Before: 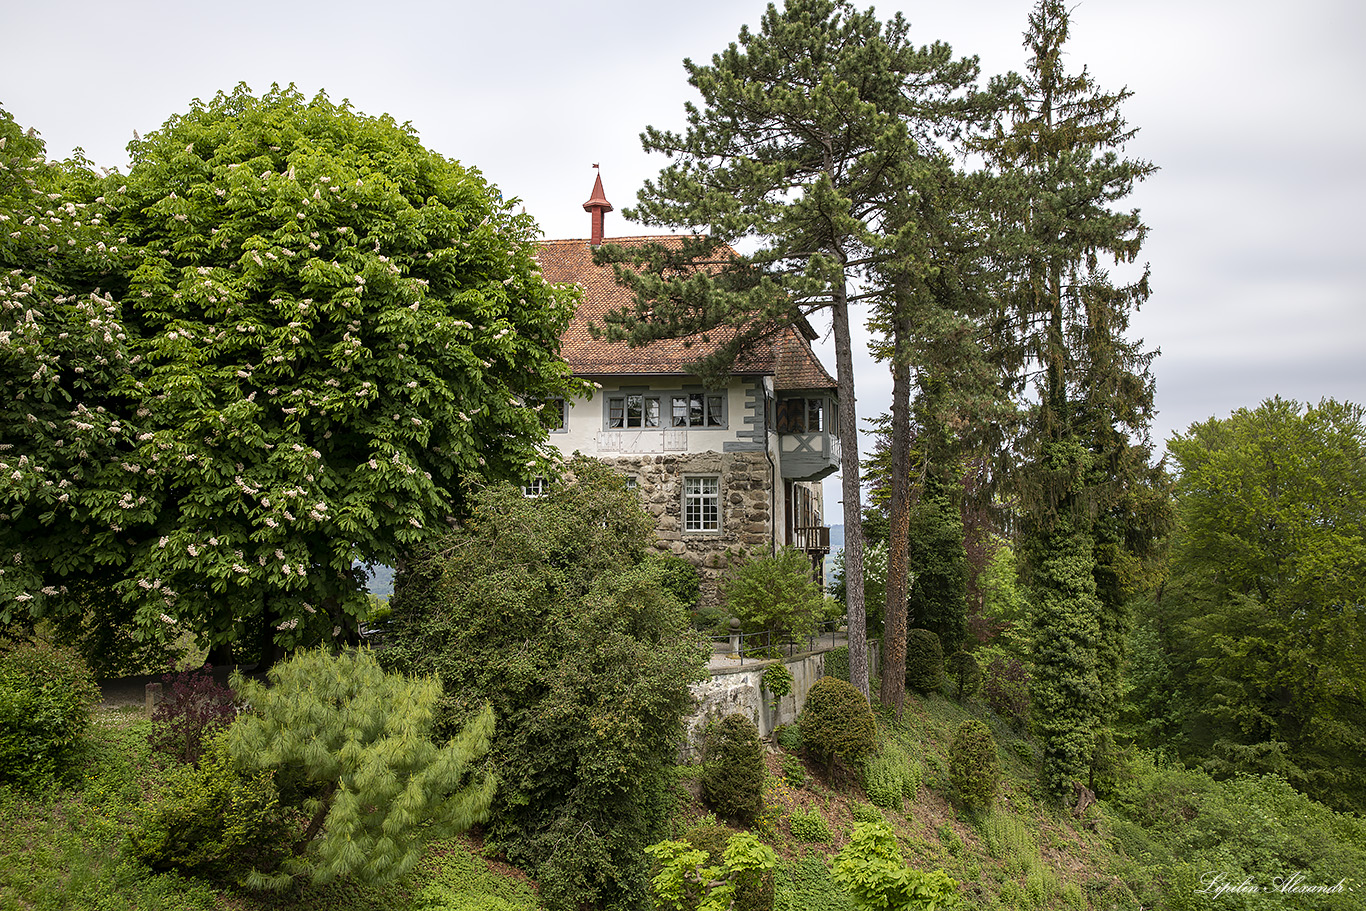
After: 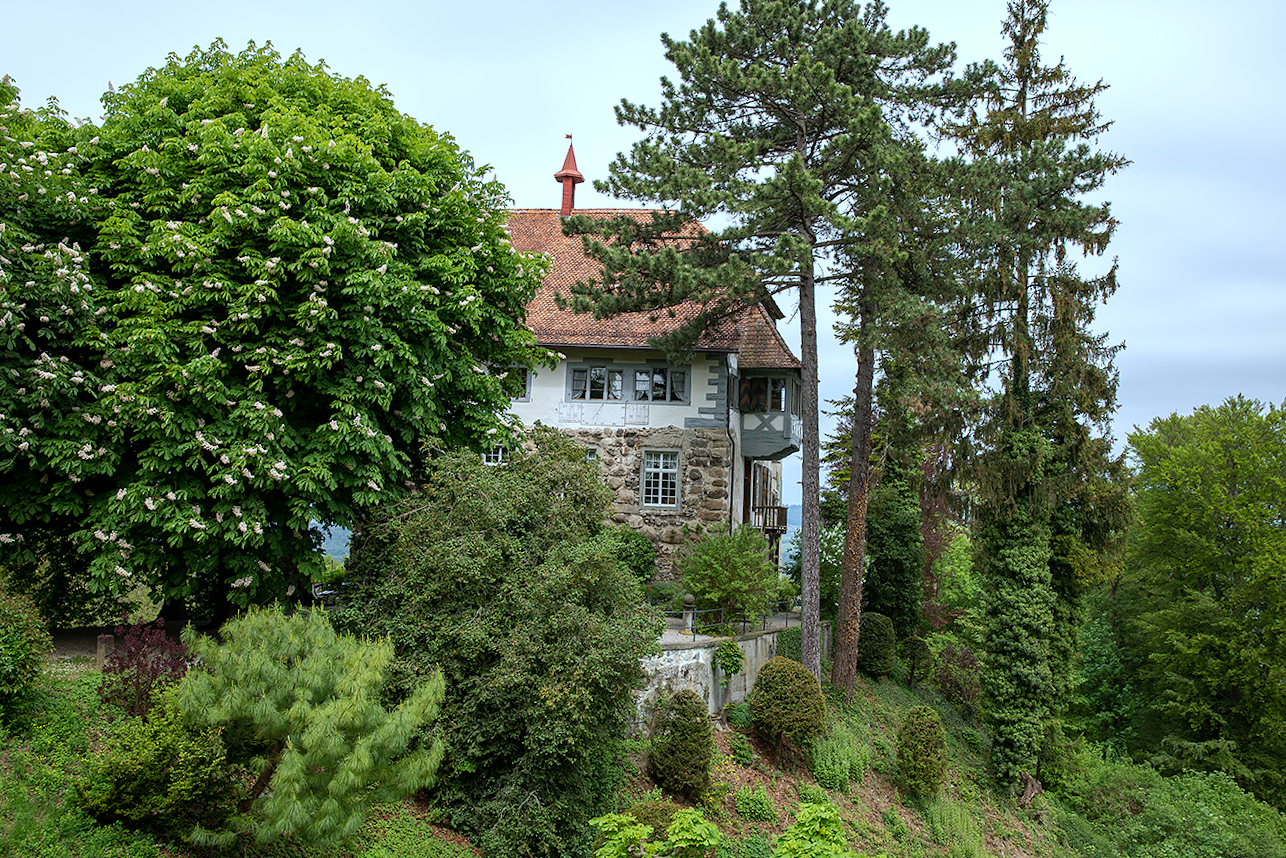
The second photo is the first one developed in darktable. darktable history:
crop and rotate: angle -2.38°
color calibration: illuminant F (fluorescent), F source F9 (Cool White Deluxe 4150 K) – high CRI, x 0.374, y 0.373, temperature 4158.34 K
